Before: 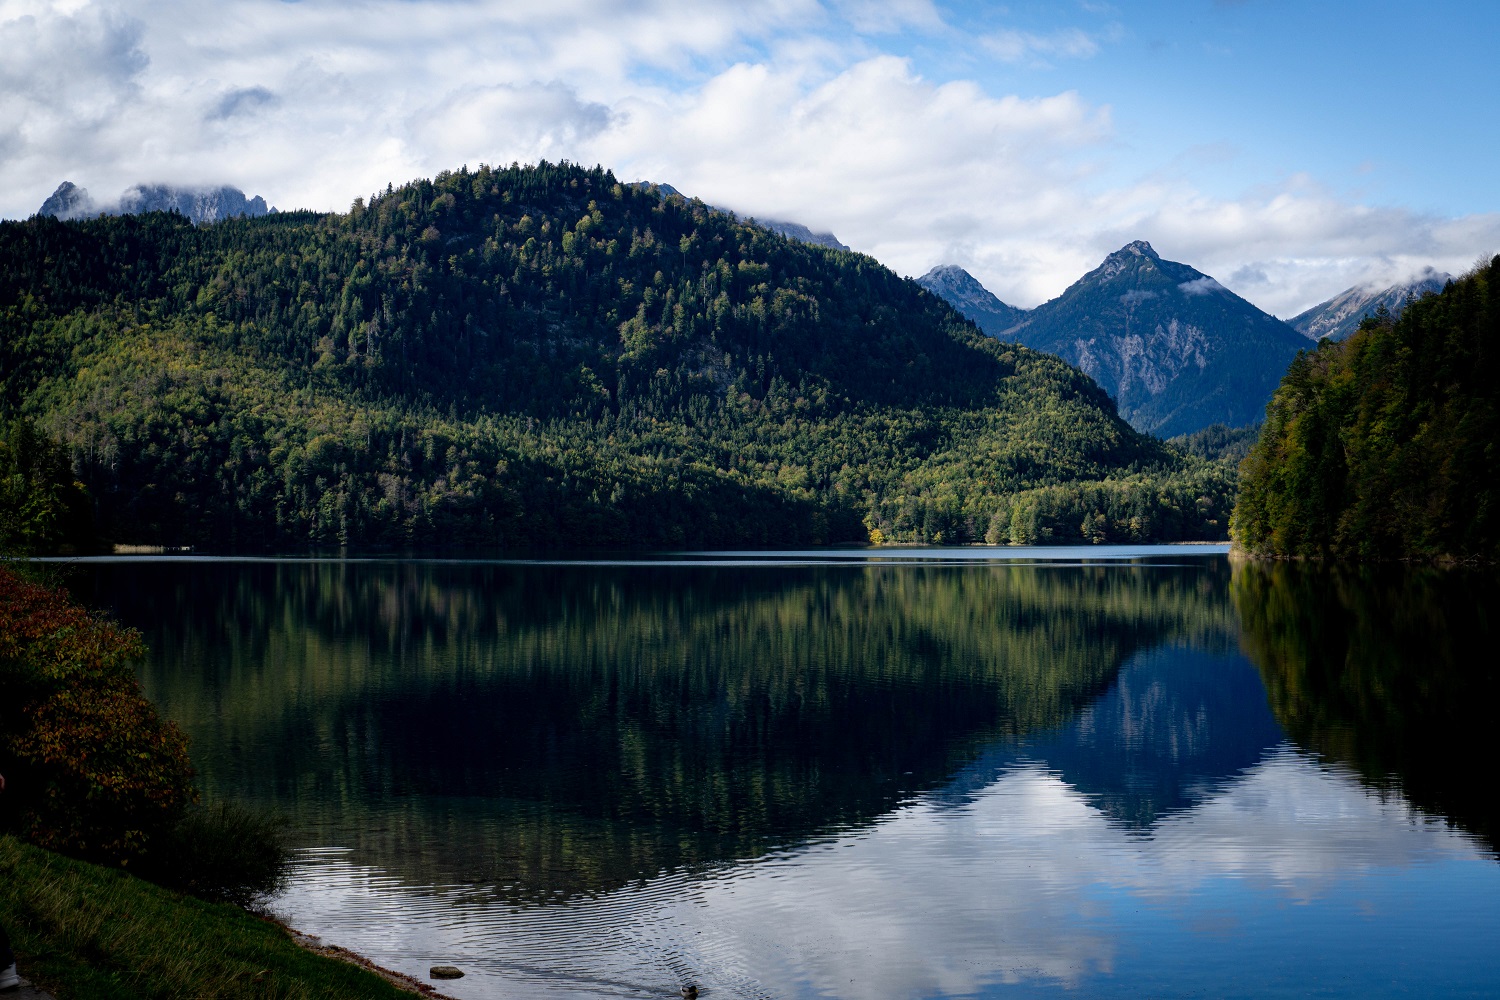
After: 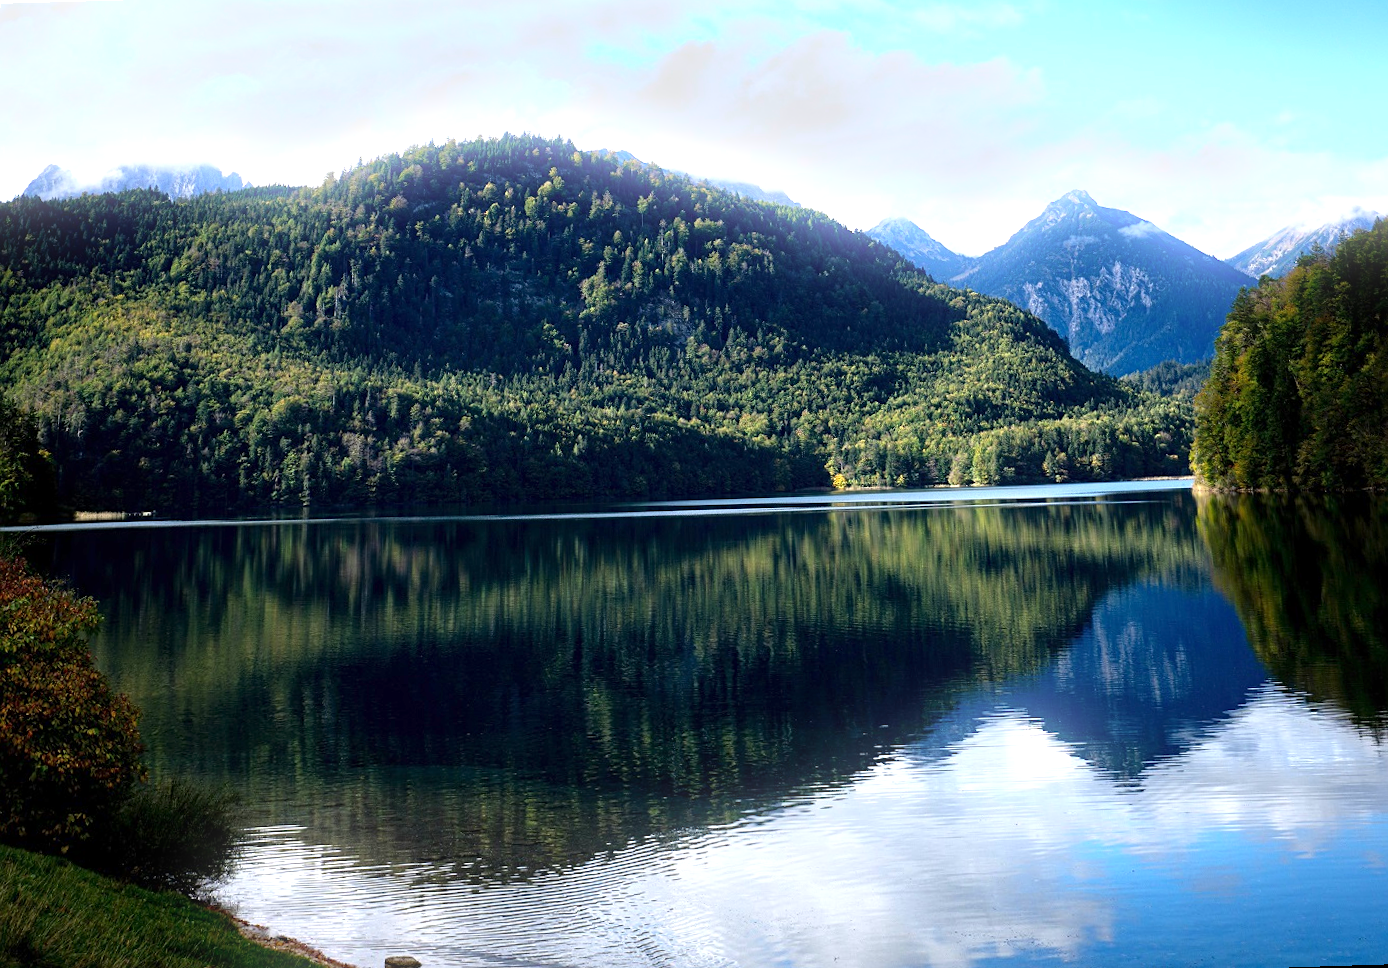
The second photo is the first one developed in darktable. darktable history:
rotate and perspective: rotation -1.68°, lens shift (vertical) -0.146, crop left 0.049, crop right 0.912, crop top 0.032, crop bottom 0.96
exposure: exposure 1.137 EV, compensate highlight preservation false
bloom: size 9%, threshold 100%, strength 7%
sharpen: amount 0.2
